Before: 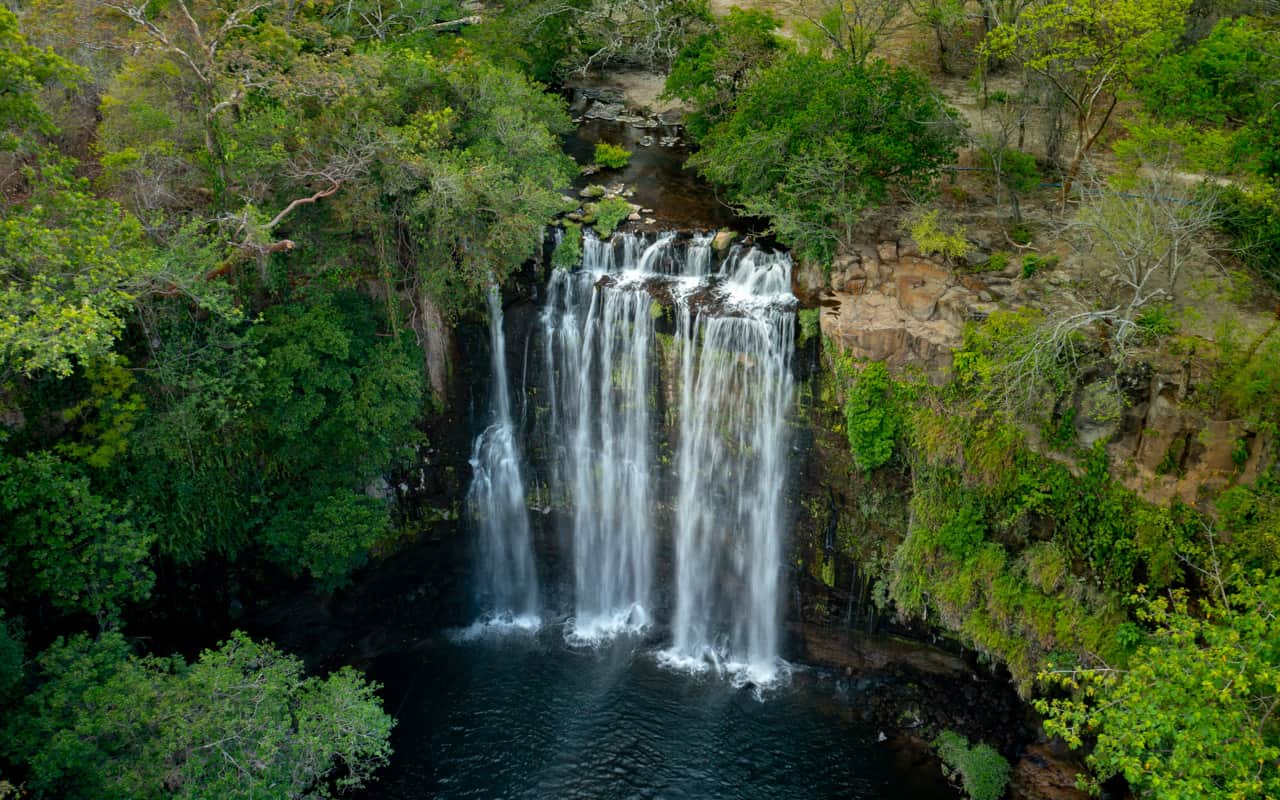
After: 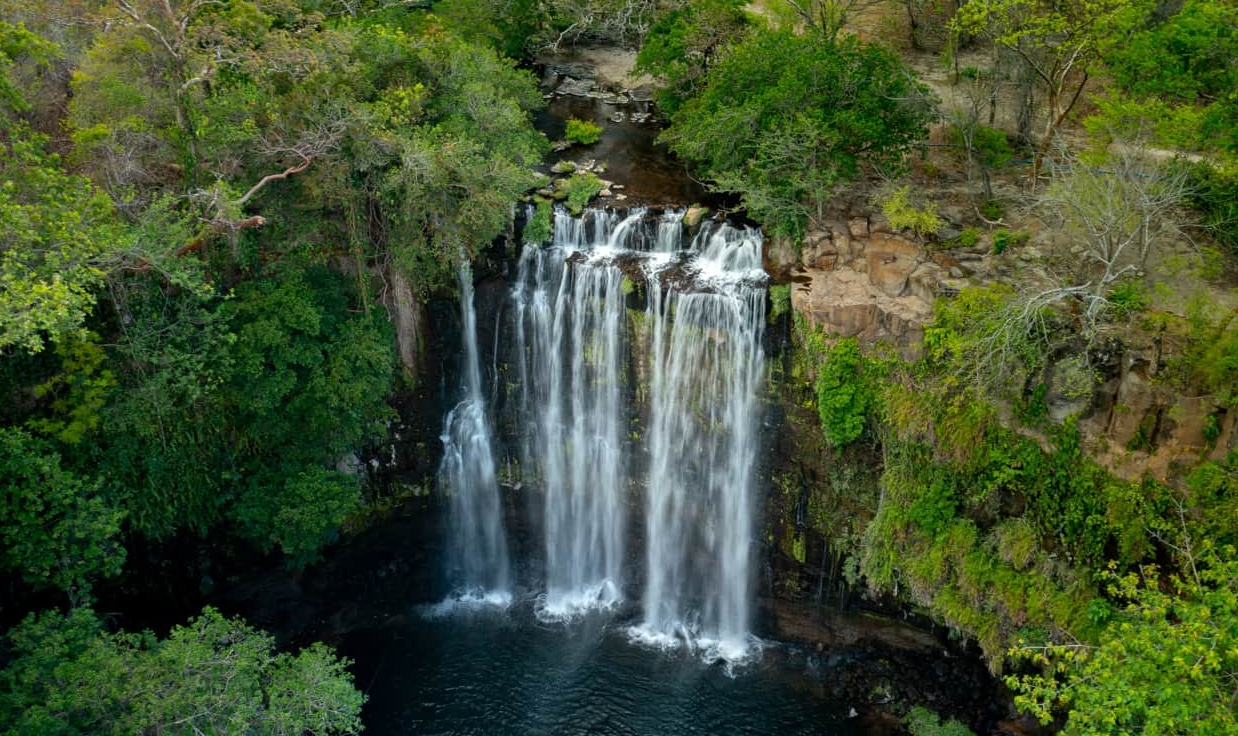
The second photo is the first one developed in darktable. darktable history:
tone equalizer: edges refinement/feathering 500, mask exposure compensation -1.57 EV, preserve details no
crop: left 2.278%, top 3.072%, right 0.994%, bottom 4.852%
